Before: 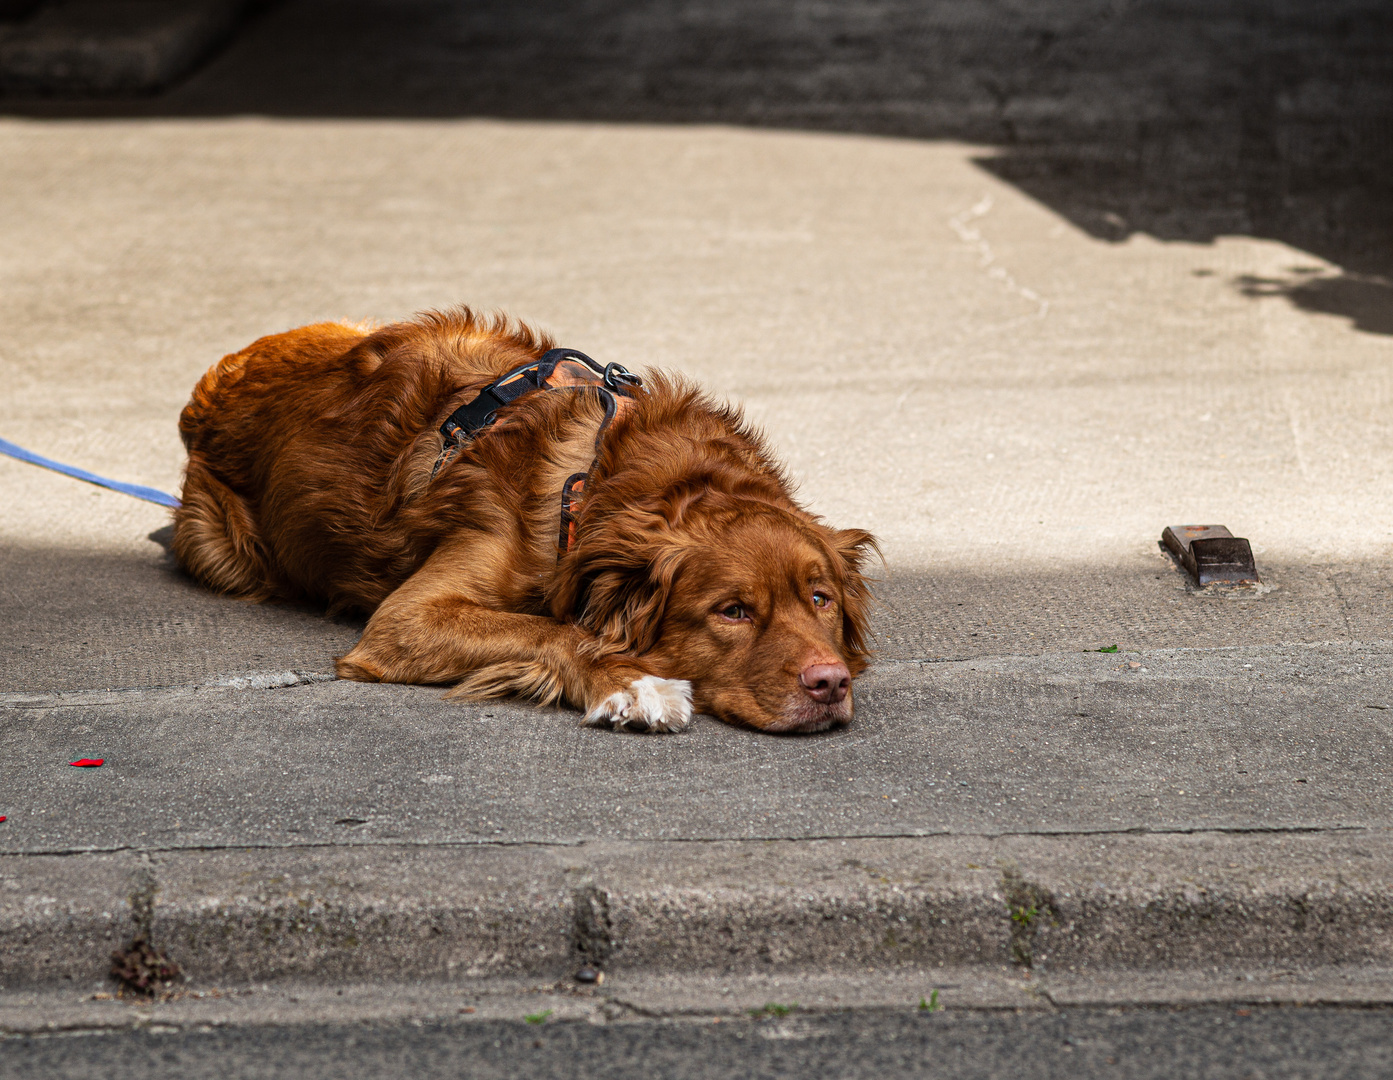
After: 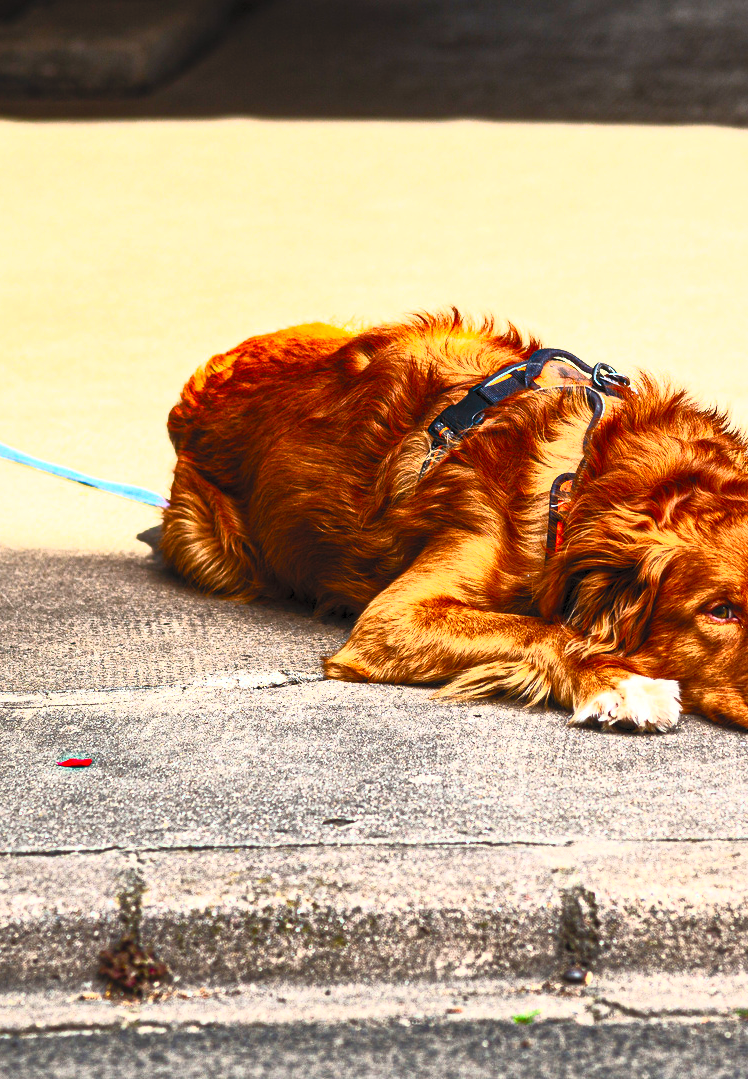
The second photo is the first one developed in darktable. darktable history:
contrast brightness saturation: contrast 0.985, brightness 0.992, saturation 0.997
local contrast: mode bilateral grid, contrast 20, coarseness 50, detail 120%, midtone range 0.2
crop: left 0.879%, right 45.399%, bottom 0.091%
